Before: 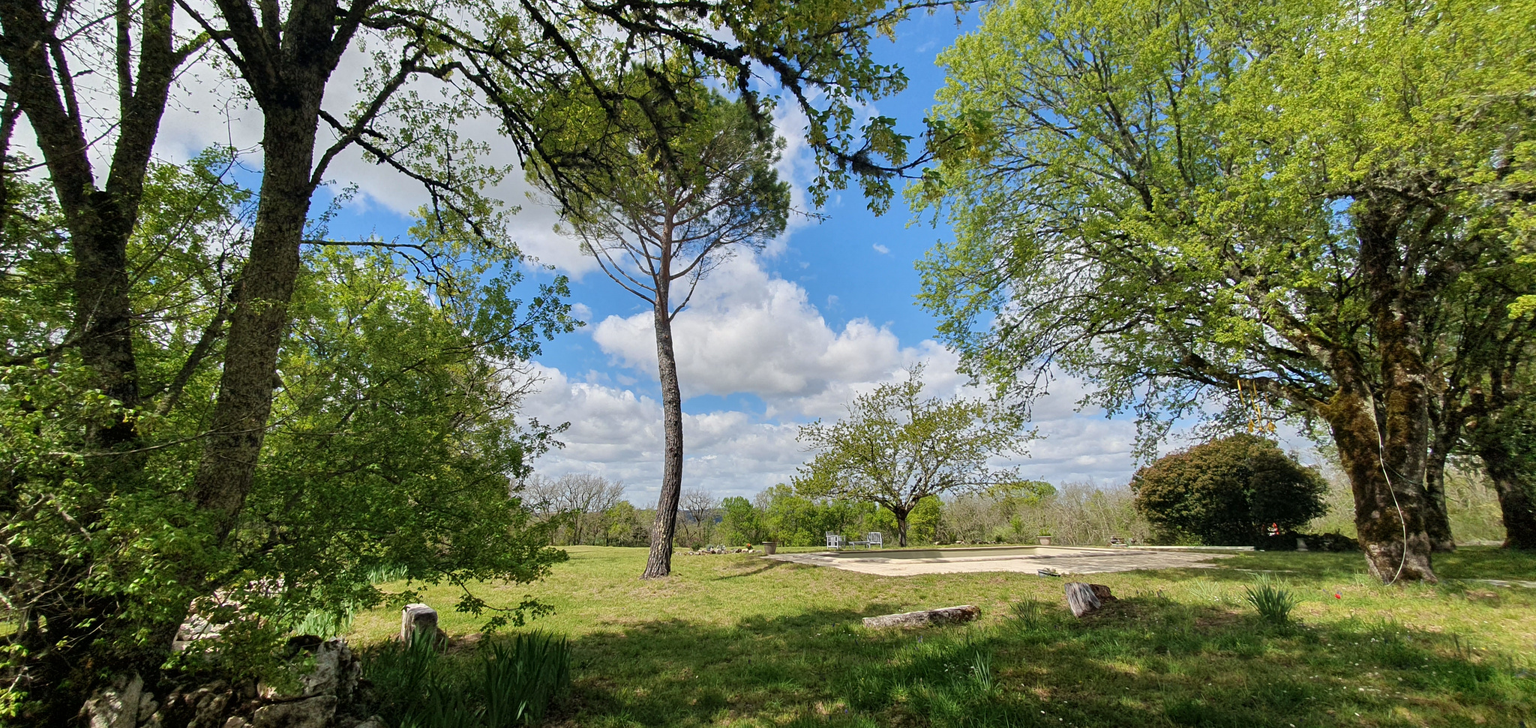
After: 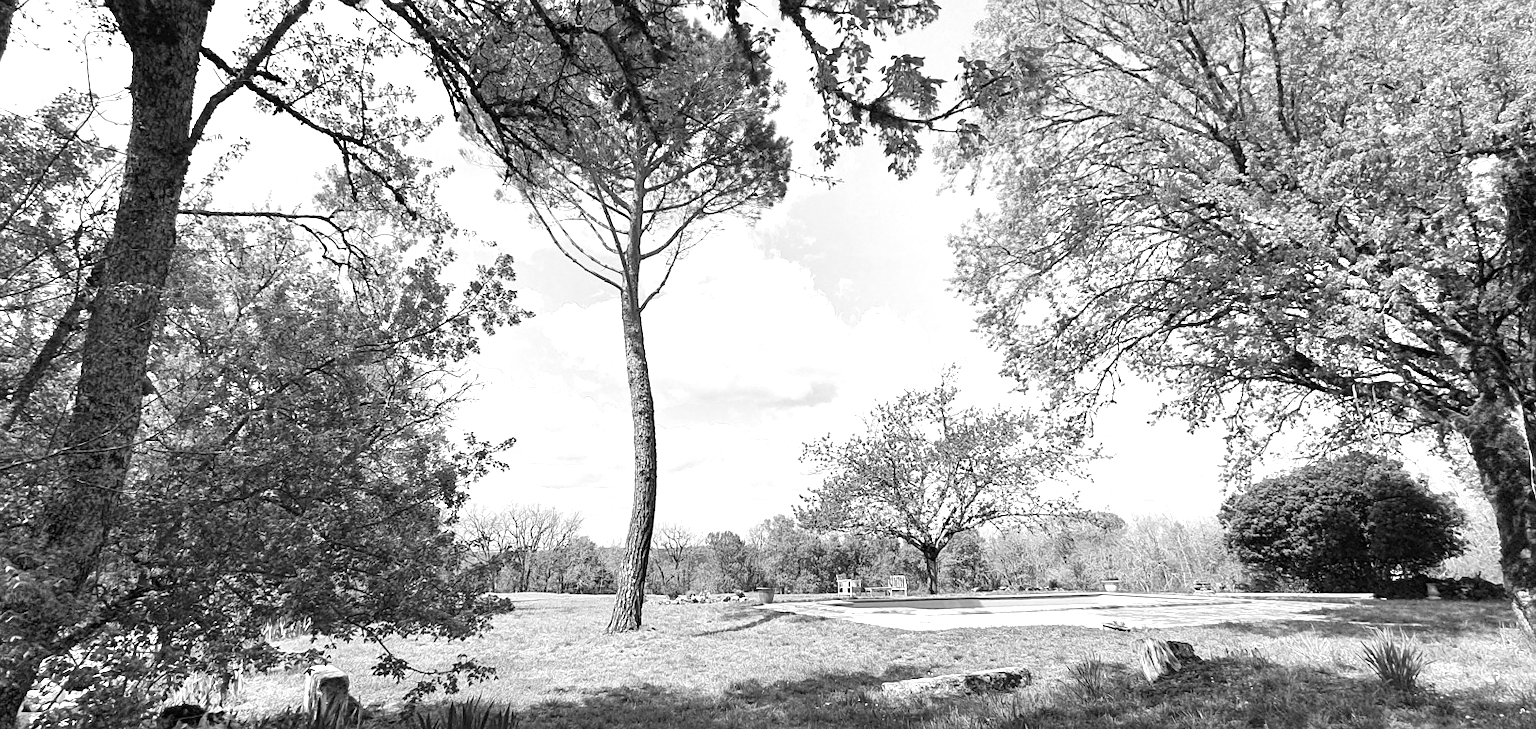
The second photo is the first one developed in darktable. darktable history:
sharpen: amount 0.21
exposure: black level correction 0, exposure 1.2 EV, compensate exposure bias true, compensate highlight preservation false
levels: levels [0, 0.478, 1]
color calibration: output gray [0.22, 0.42, 0.37, 0], illuminant same as pipeline (D50), adaptation XYZ, x 0.346, y 0.357, temperature 5012.38 K
crop and rotate: left 10.354%, top 10.069%, right 9.889%, bottom 9.841%
color correction: highlights b* 0.02, saturation 1.1
contrast brightness saturation: contrast 0.105, saturation -0.351
tone curve: color space Lab, independent channels, preserve colors none
